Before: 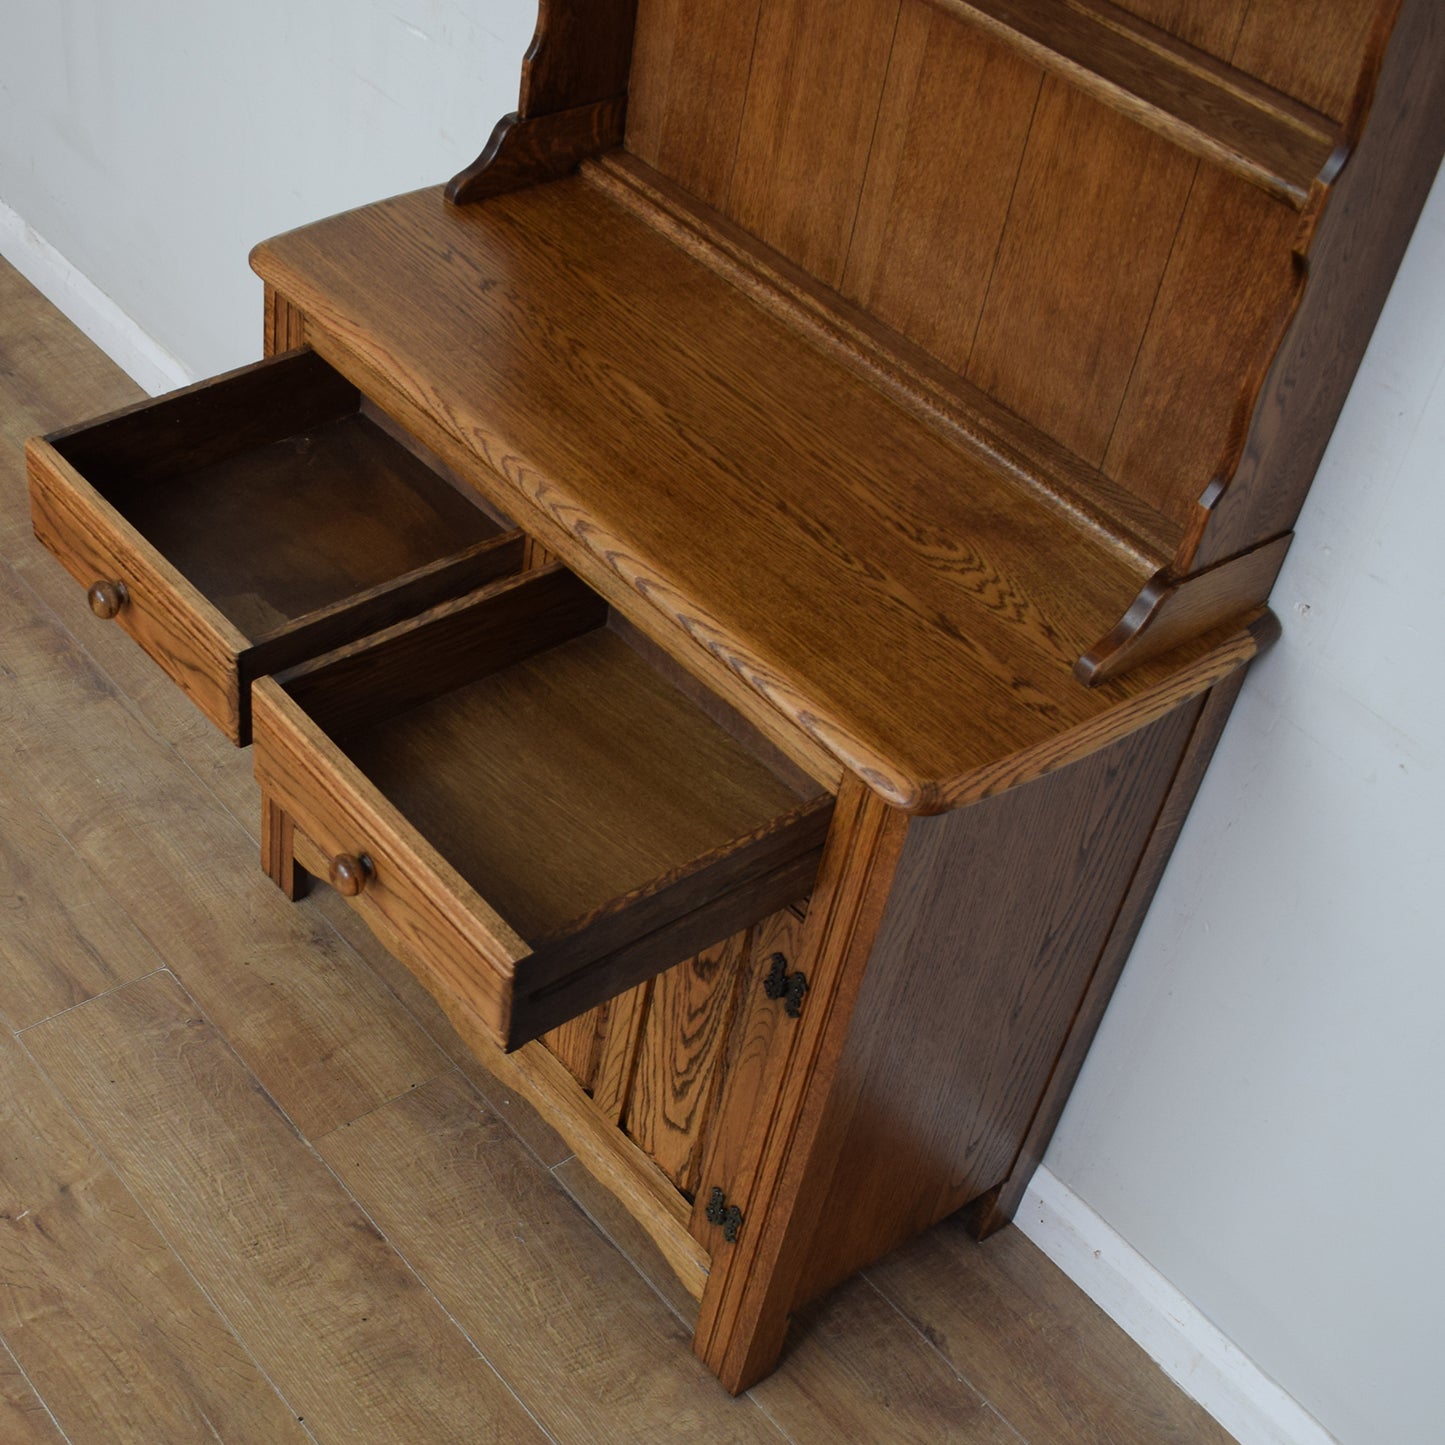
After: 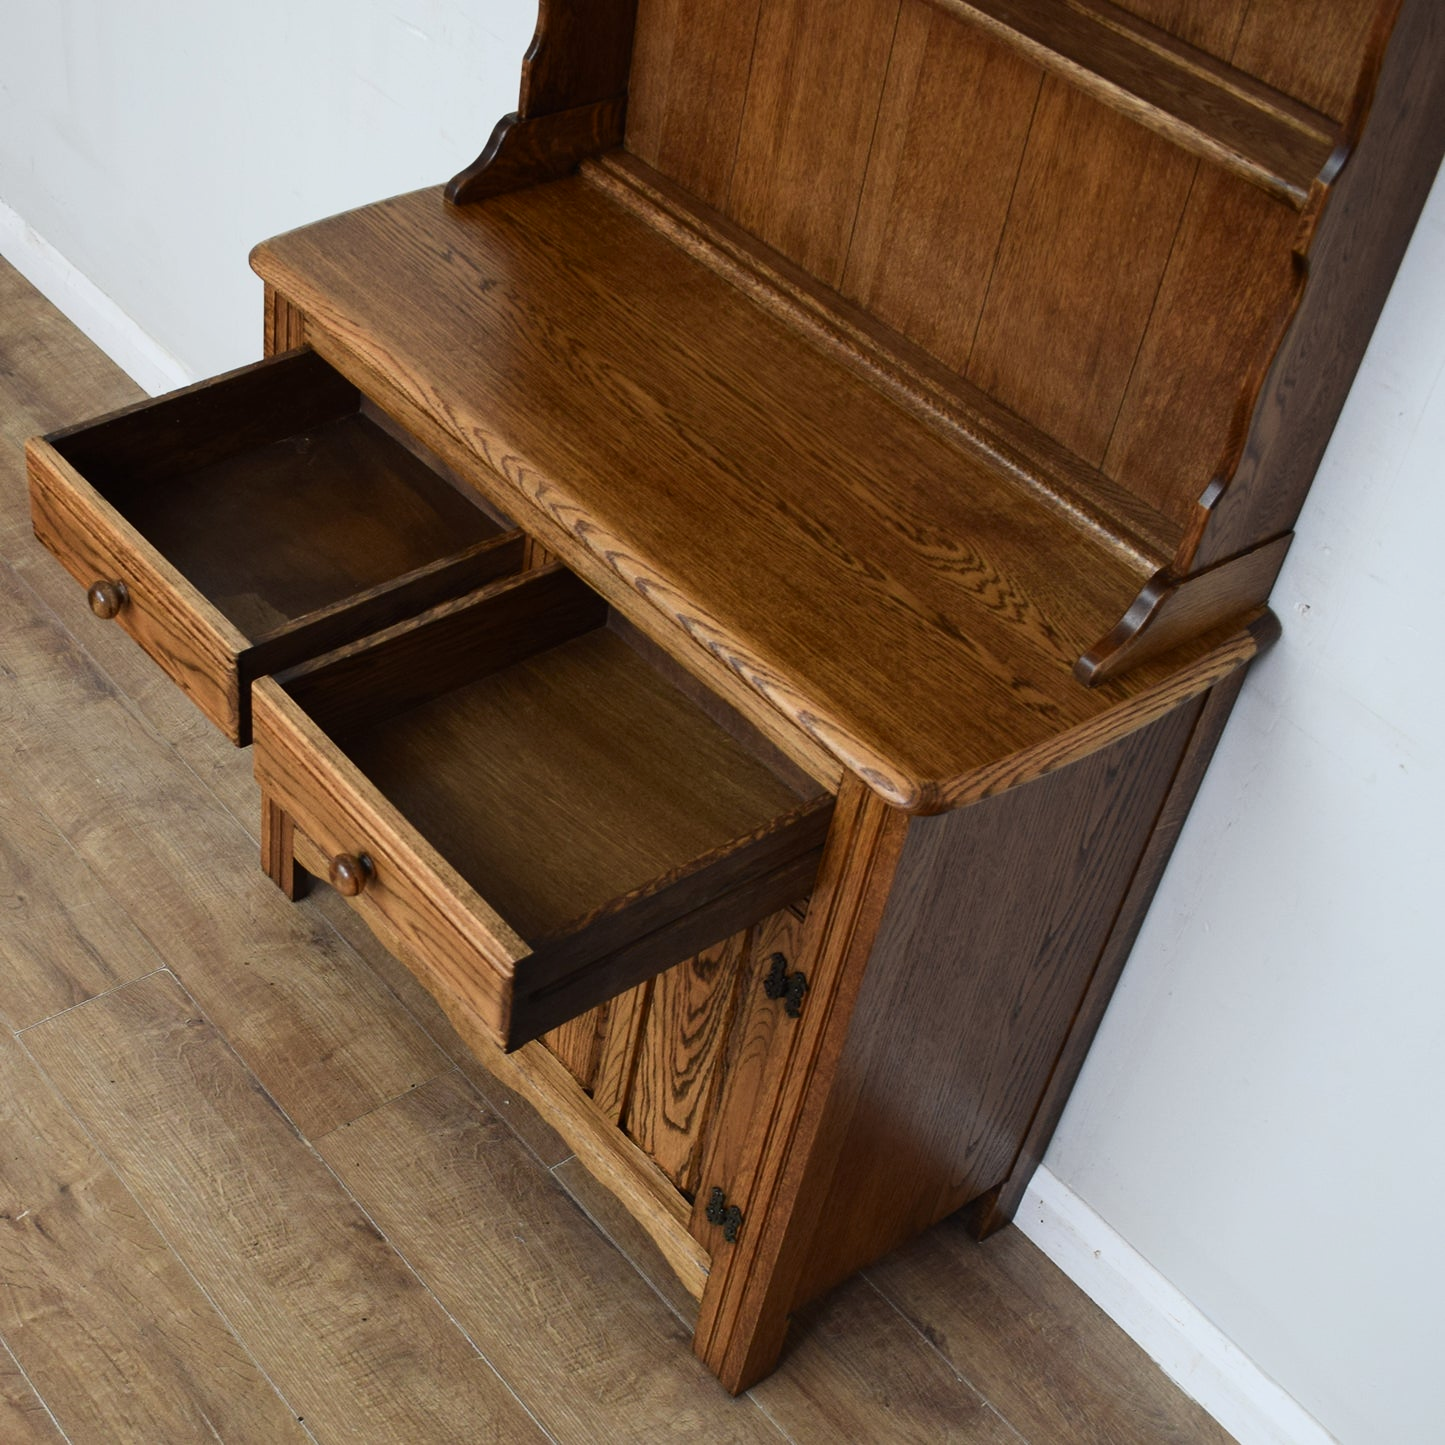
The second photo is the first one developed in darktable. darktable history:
contrast brightness saturation: contrast 0.236, brightness 0.089
